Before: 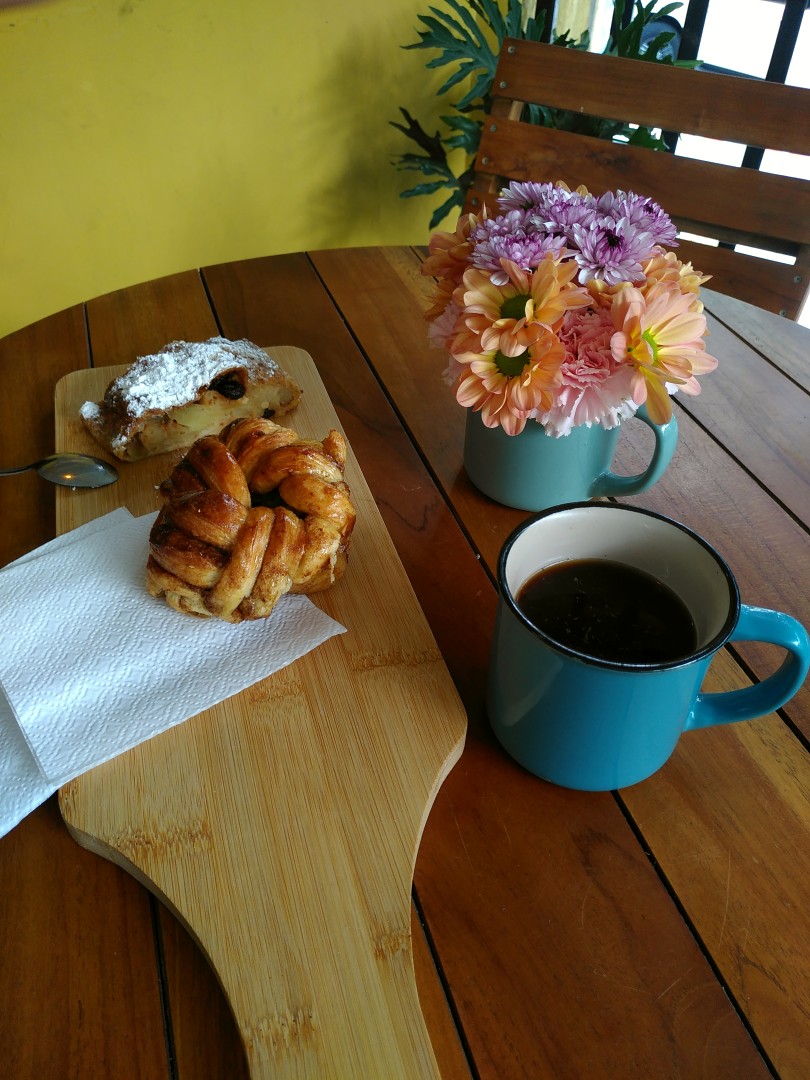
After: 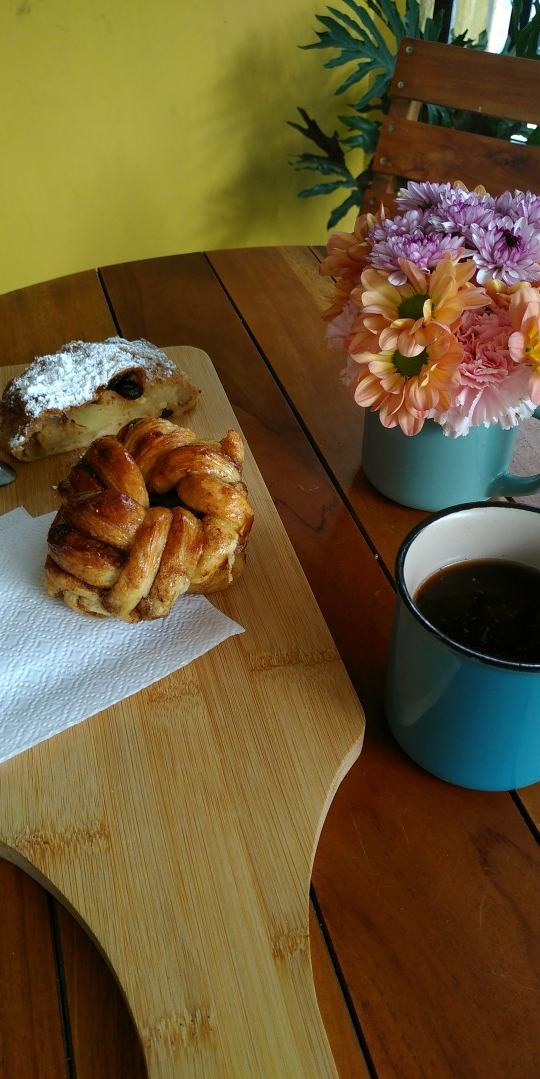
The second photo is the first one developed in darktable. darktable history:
crop and rotate: left 12.679%, right 20.627%
